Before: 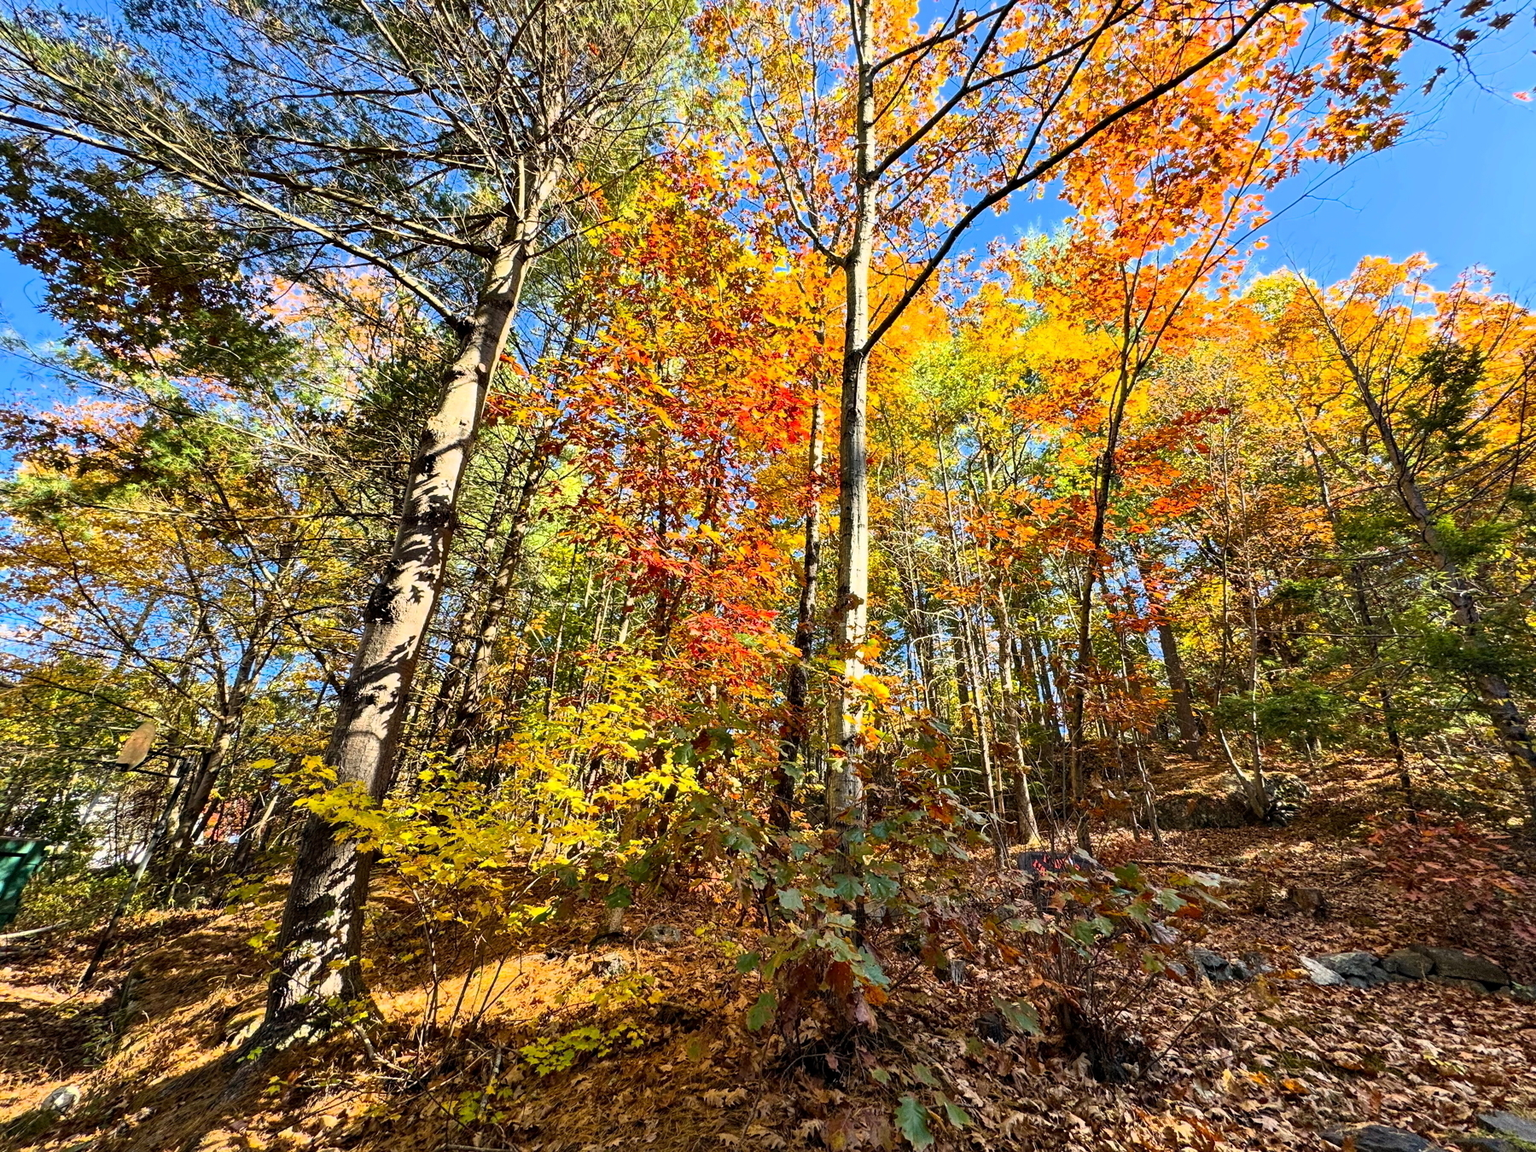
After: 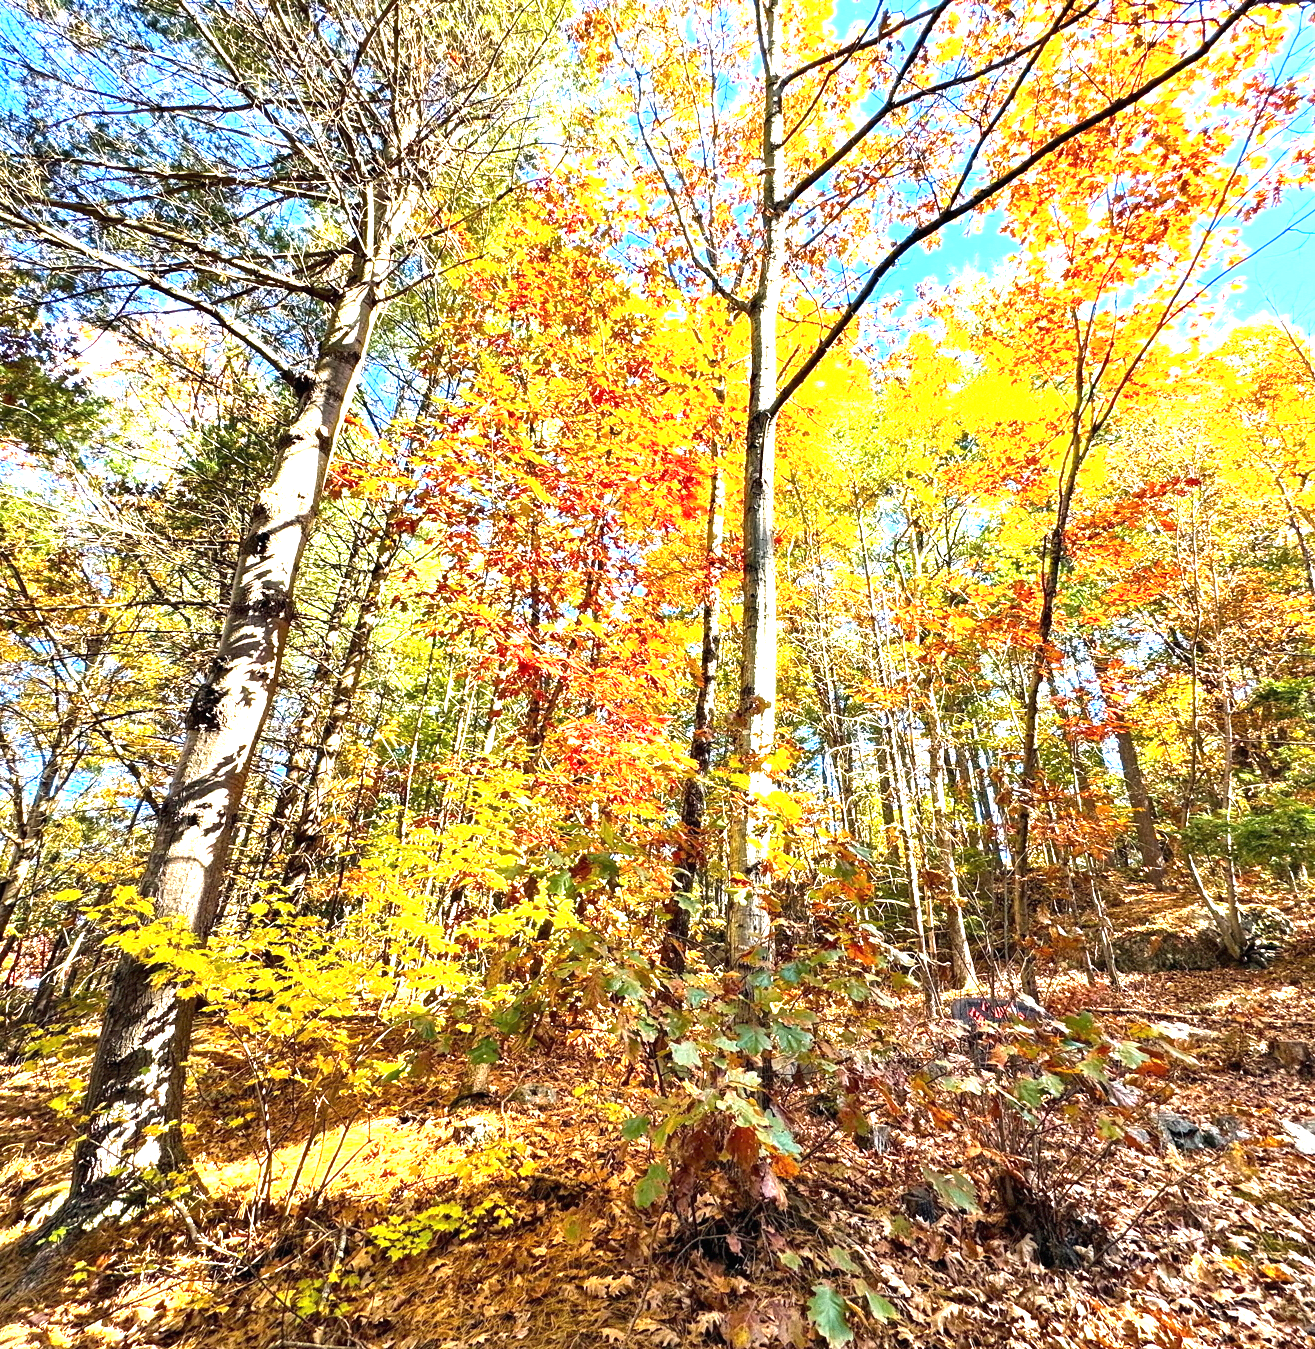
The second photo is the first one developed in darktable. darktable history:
crop: left 13.443%, top 0%, right 13.499%
exposure: black level correction 0, exposure 1.664 EV, compensate highlight preservation false
